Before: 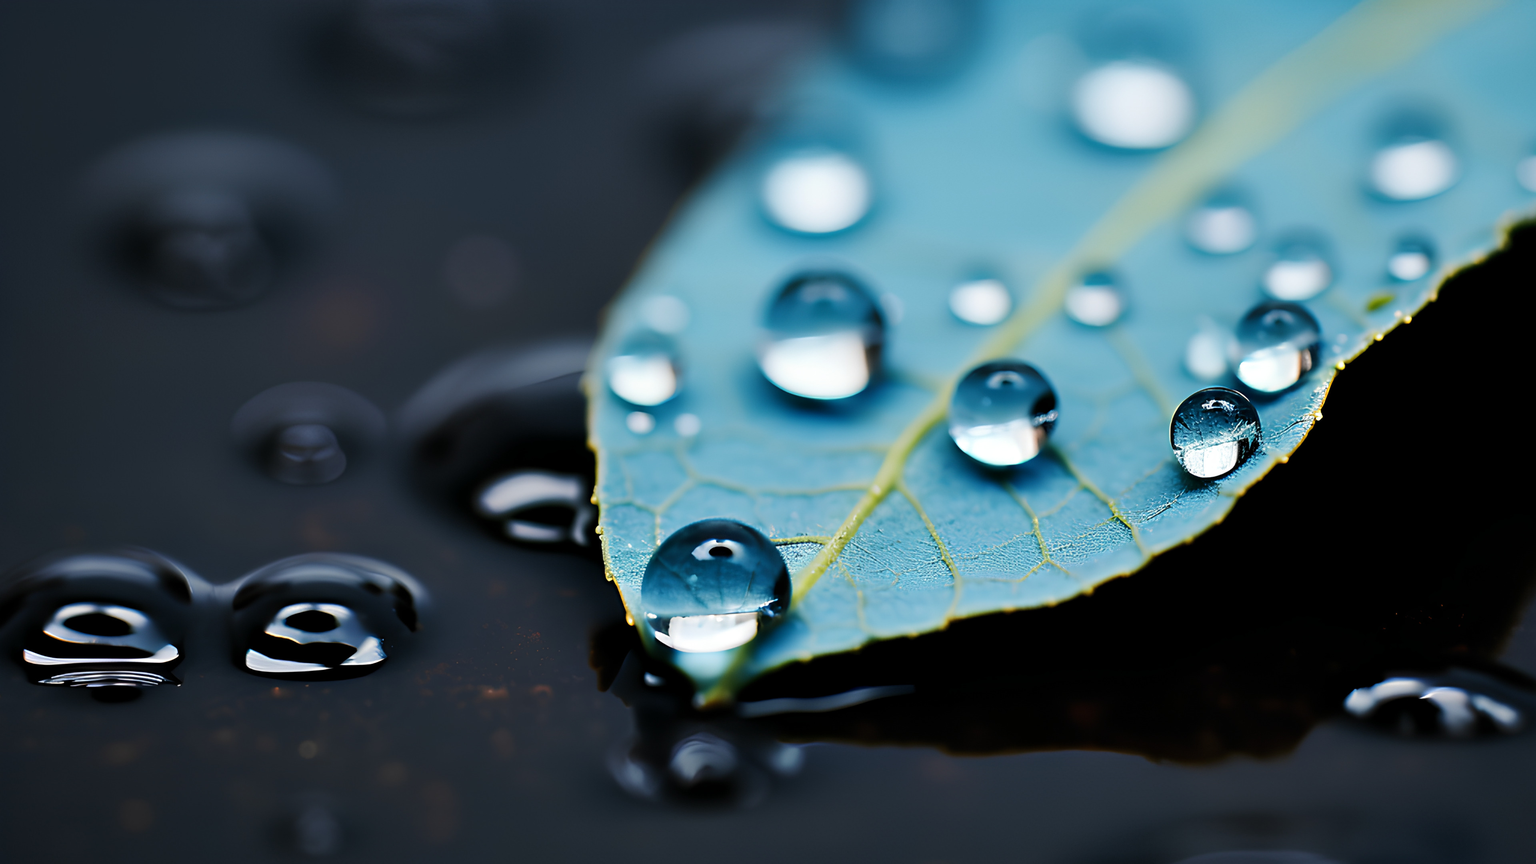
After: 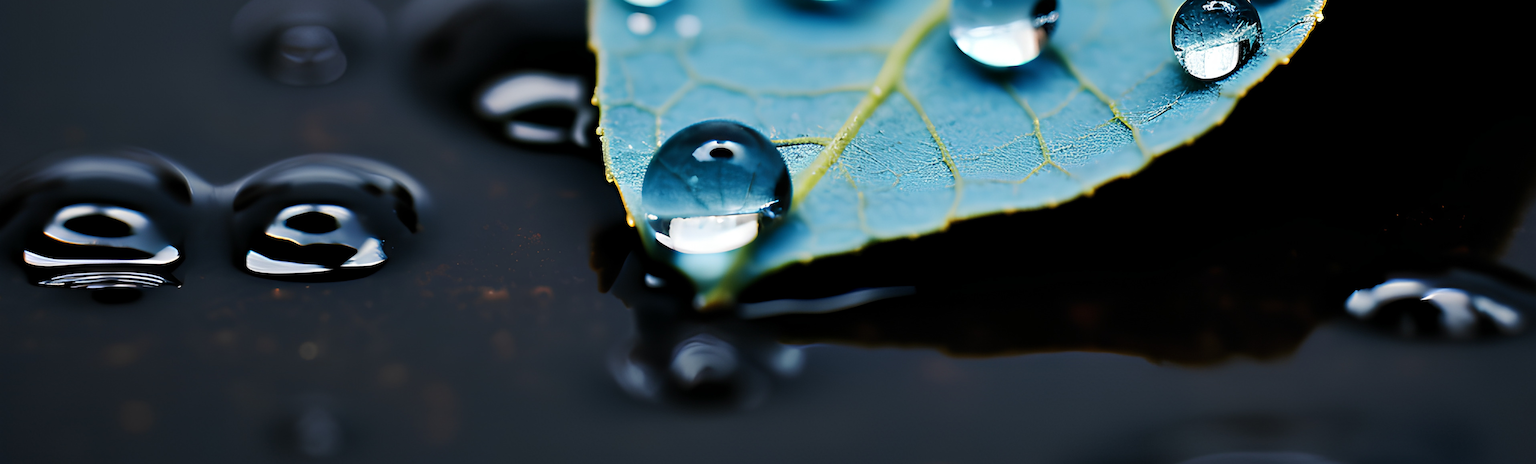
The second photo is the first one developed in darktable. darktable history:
crop and rotate: top 46.245%, right 0.039%
